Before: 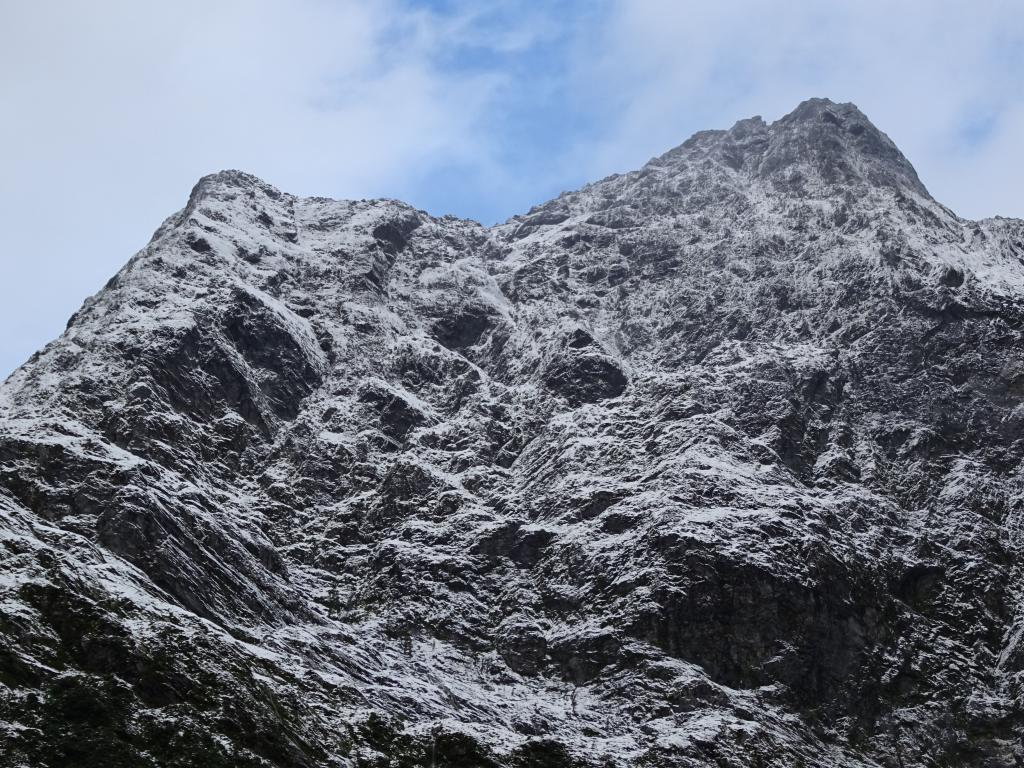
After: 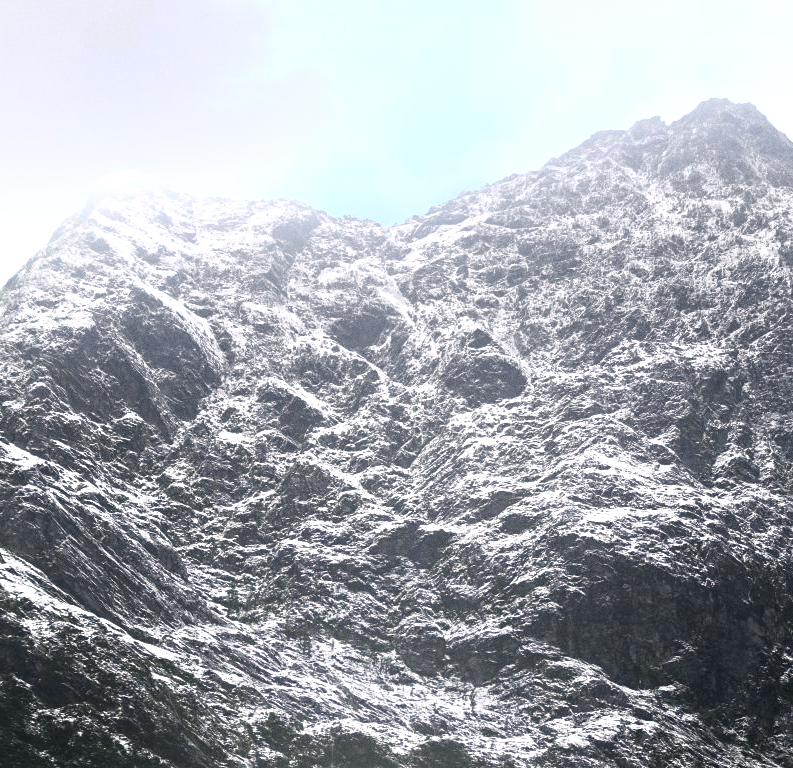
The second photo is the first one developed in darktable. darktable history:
color correction: highlights a* 2.75, highlights b* 5, shadows a* -2.04, shadows b* -4.84, saturation 0.8
crop: left 9.88%, right 12.664%
grain: on, module defaults
white balance: emerald 1
exposure: black level correction 0, exposure 1 EV, compensate exposure bias true, compensate highlight preservation false
bloom: on, module defaults
rgb curve: curves: ch0 [(0, 0) (0.415, 0.237) (1, 1)]
